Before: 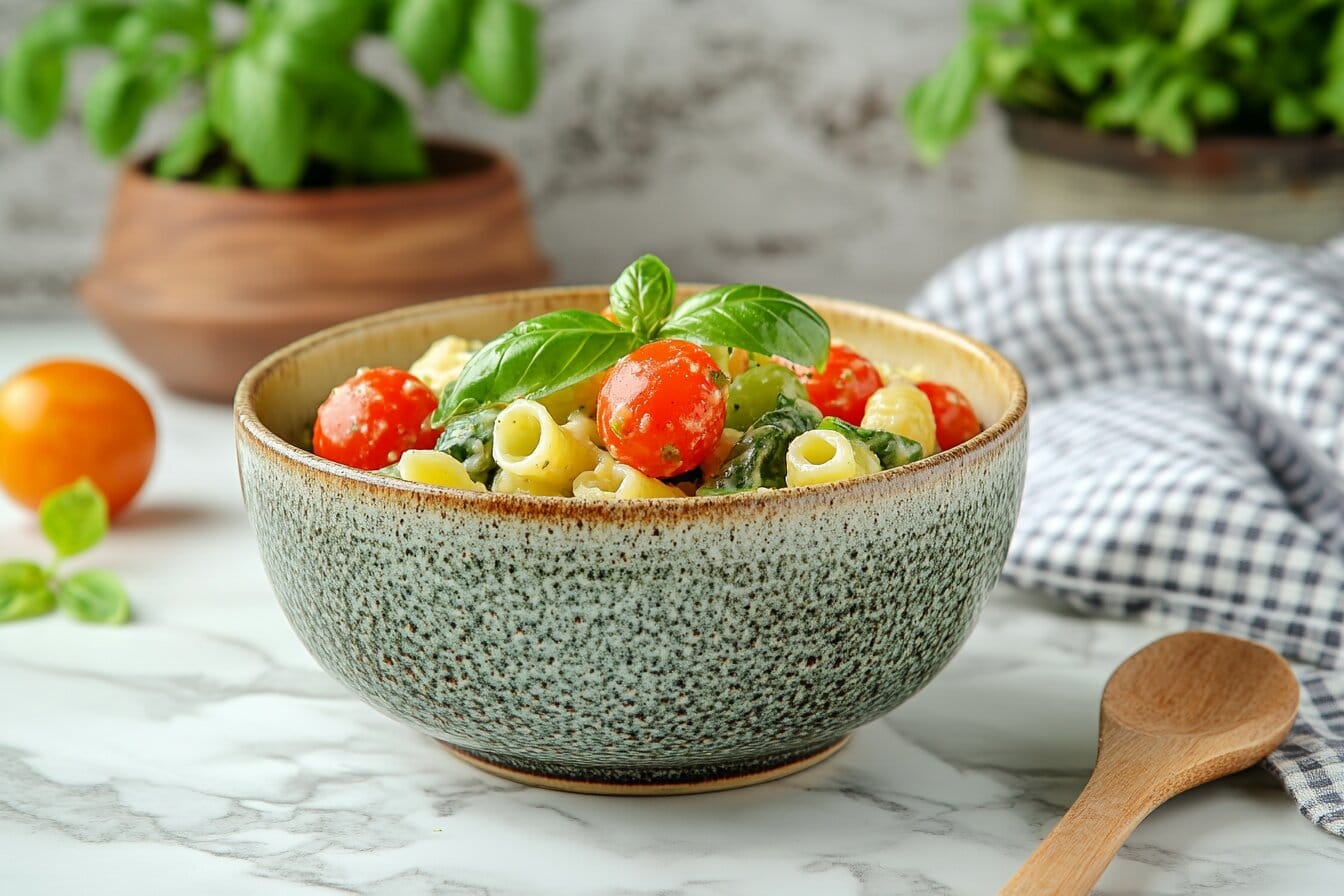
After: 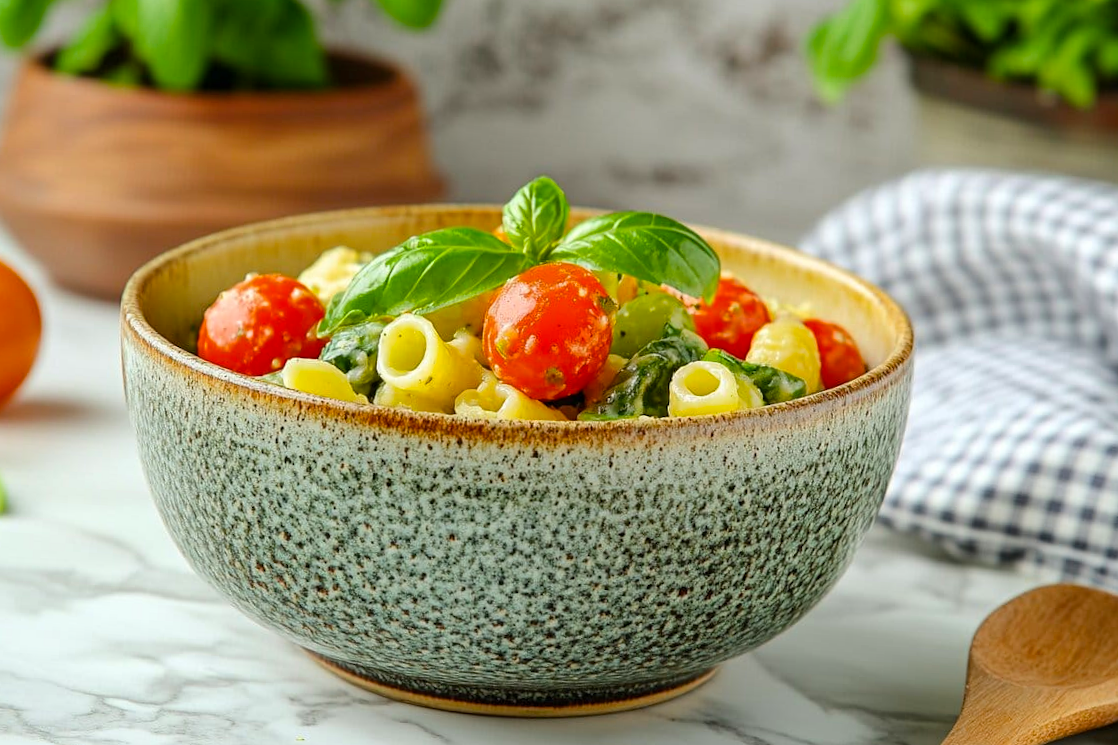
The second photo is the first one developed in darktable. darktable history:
crop and rotate: angle -3.27°, left 5.211%, top 5.211%, right 4.607%, bottom 4.607%
color balance rgb: perceptual saturation grading › global saturation 25%, global vibrance 10%
